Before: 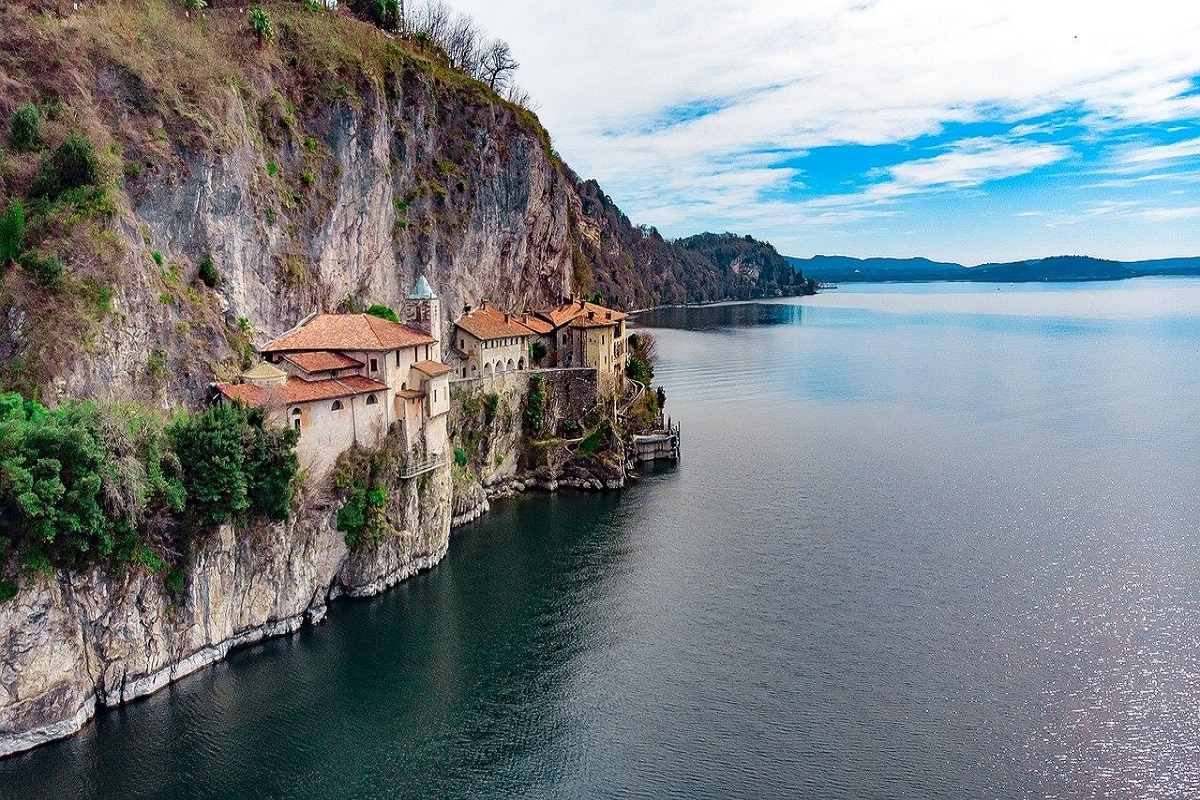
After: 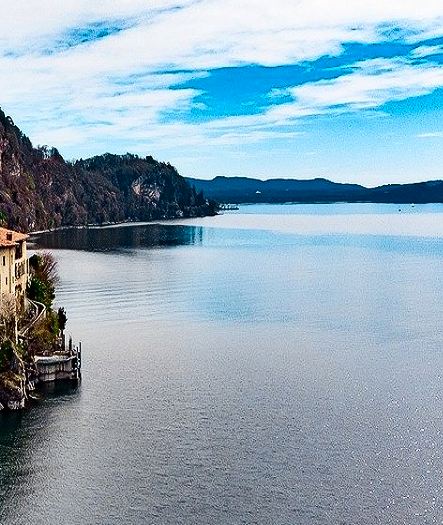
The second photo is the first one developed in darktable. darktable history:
white balance: red 1, blue 1
crop and rotate: left 49.936%, top 10.094%, right 13.136%, bottom 24.256%
contrast brightness saturation: contrast 0.28
shadows and highlights: low approximation 0.01, soften with gaussian
